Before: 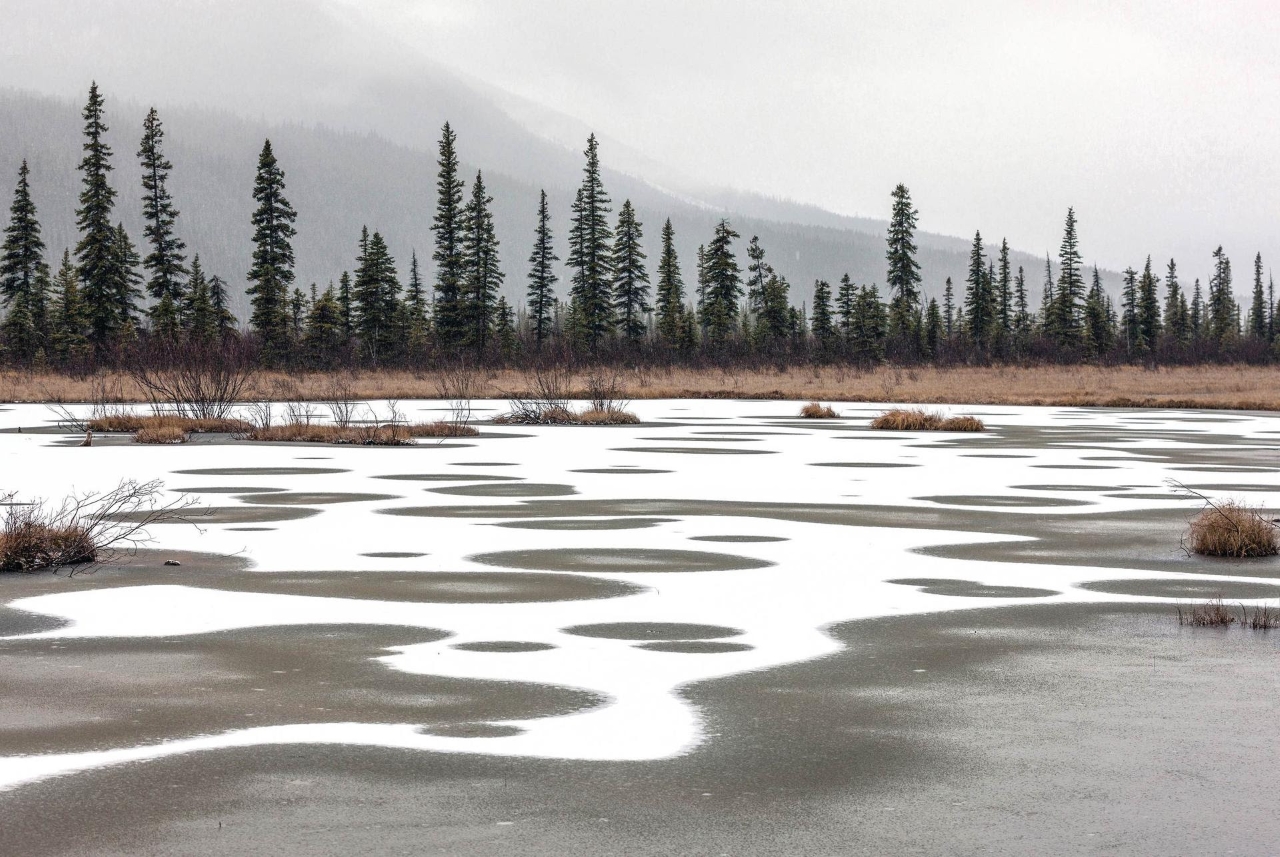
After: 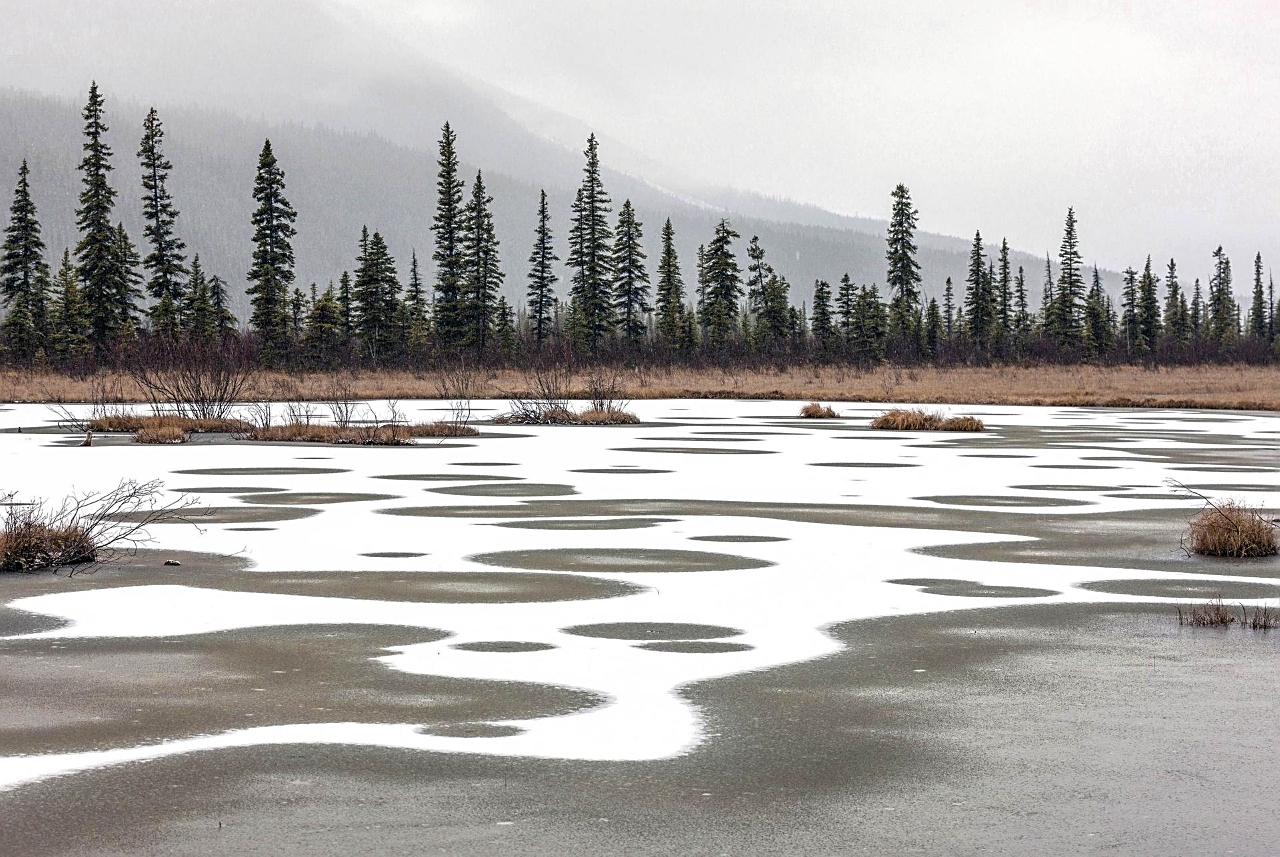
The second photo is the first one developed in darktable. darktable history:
color zones: curves: ch0 [(0, 0.485) (0.178, 0.476) (0.261, 0.623) (0.411, 0.403) (0.708, 0.603) (0.934, 0.412)]; ch1 [(0.003, 0.485) (0.149, 0.496) (0.229, 0.584) (0.326, 0.551) (0.484, 0.262) (0.757, 0.643)]
sharpen: on, module defaults
